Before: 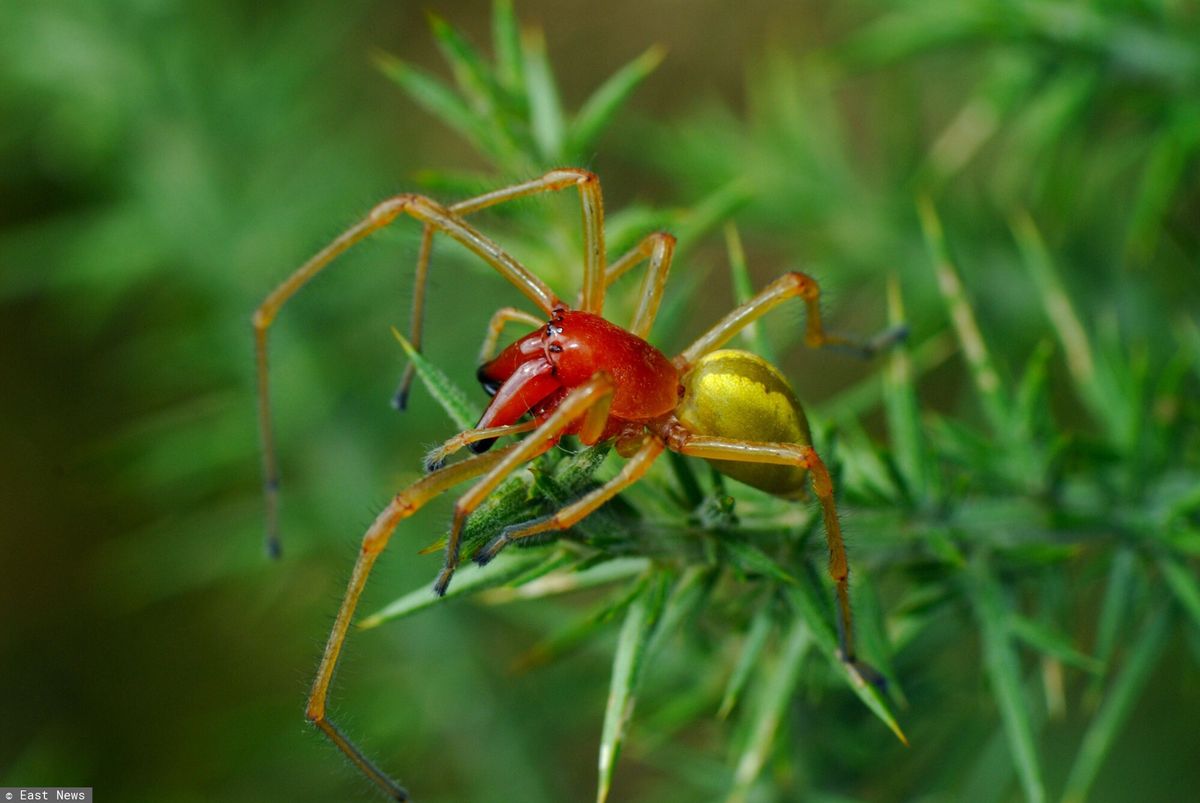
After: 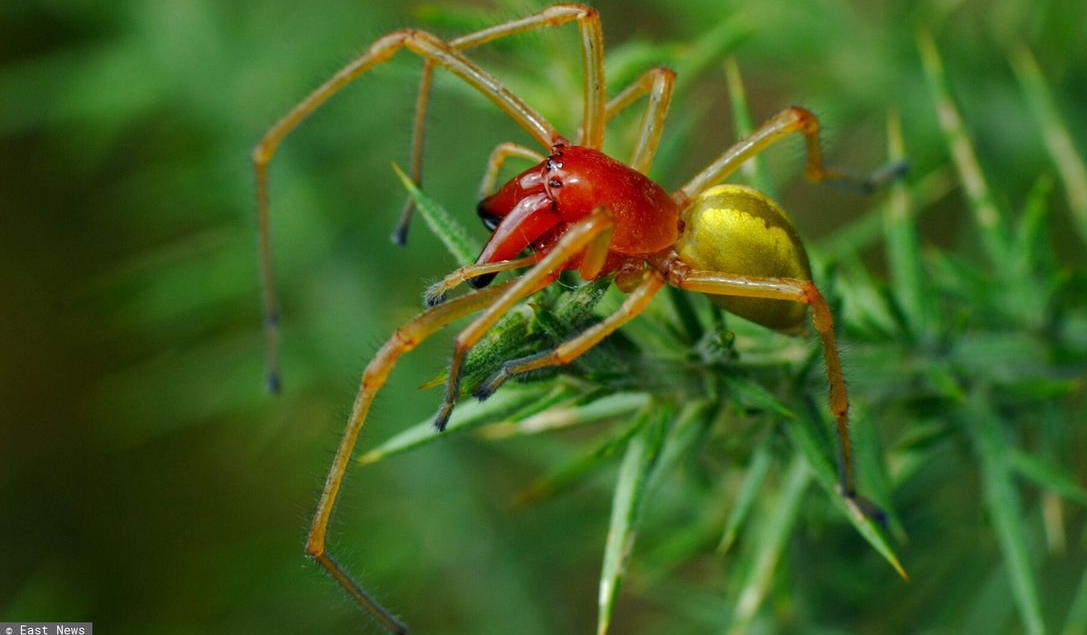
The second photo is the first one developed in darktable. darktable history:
crop: top 20.655%, right 9.391%, bottom 0.234%
